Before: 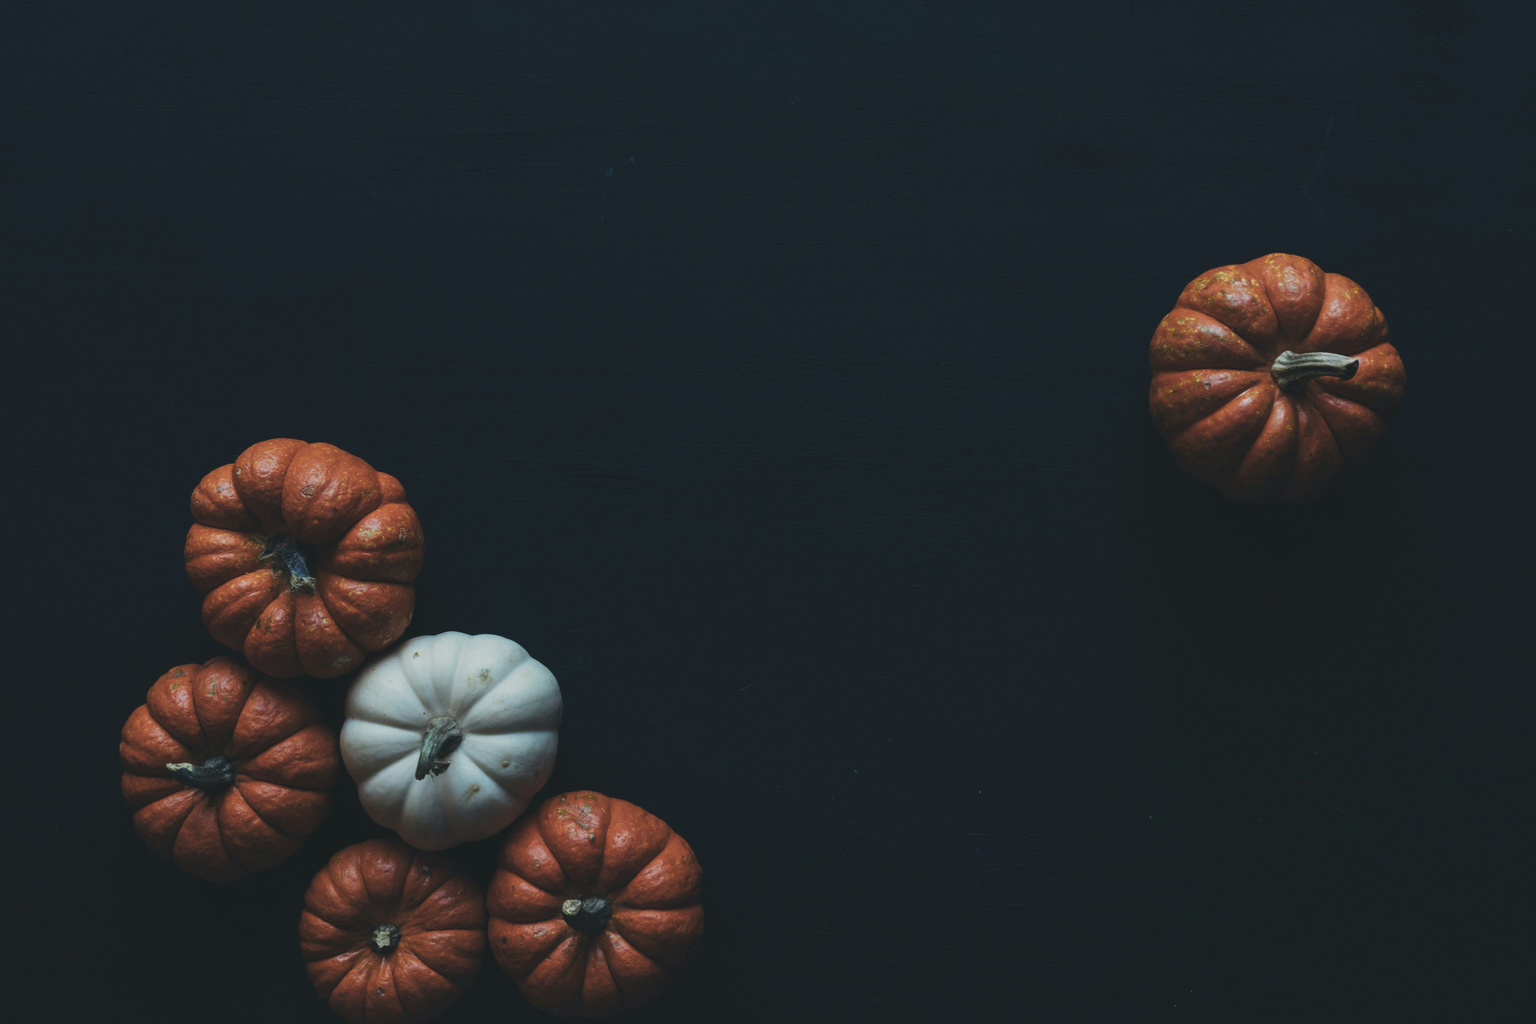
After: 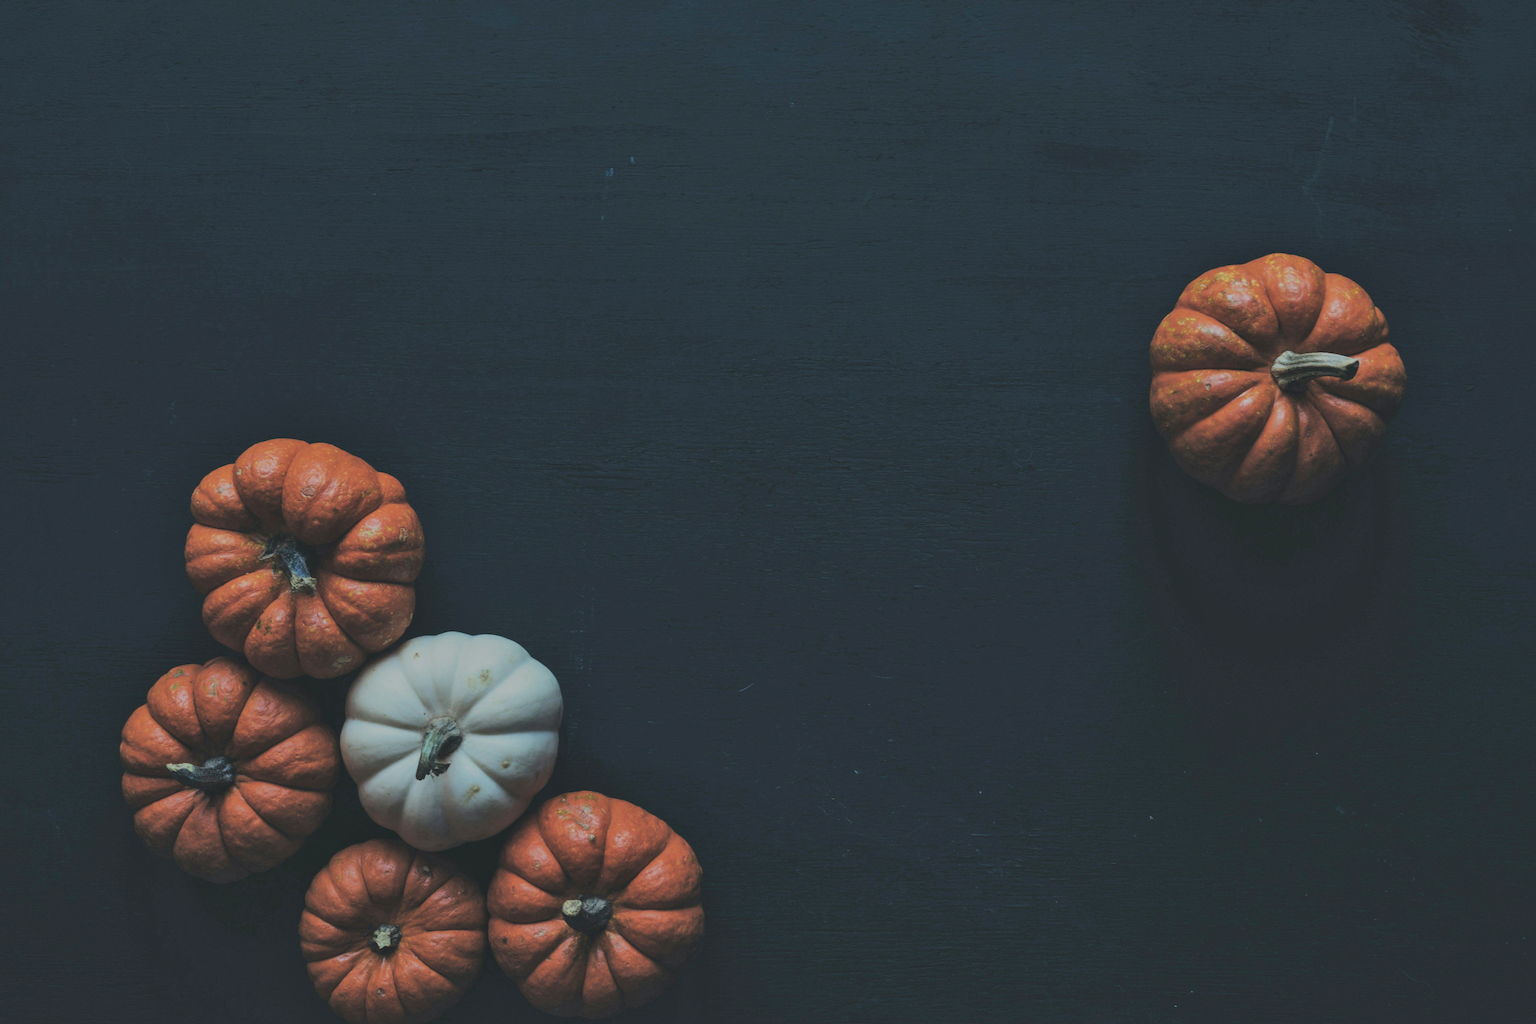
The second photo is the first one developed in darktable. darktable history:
exposure: black level correction -0.002, exposure 0.538 EV, compensate highlight preservation false
filmic rgb: black relative exposure -6.17 EV, white relative exposure 6.96 EV, hardness 2.24, preserve chrominance max RGB, color science v6 (2022), contrast in shadows safe, contrast in highlights safe
shadows and highlights: on, module defaults
levels: white 99.93%
